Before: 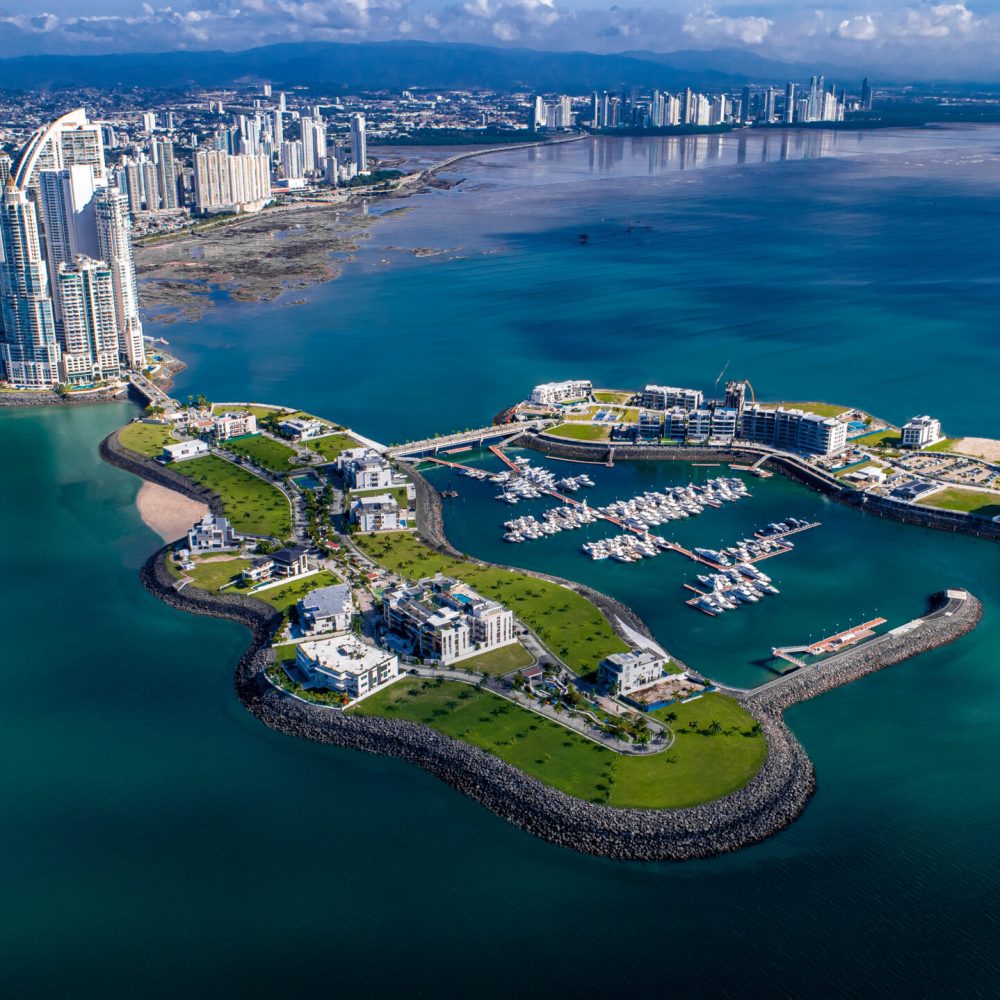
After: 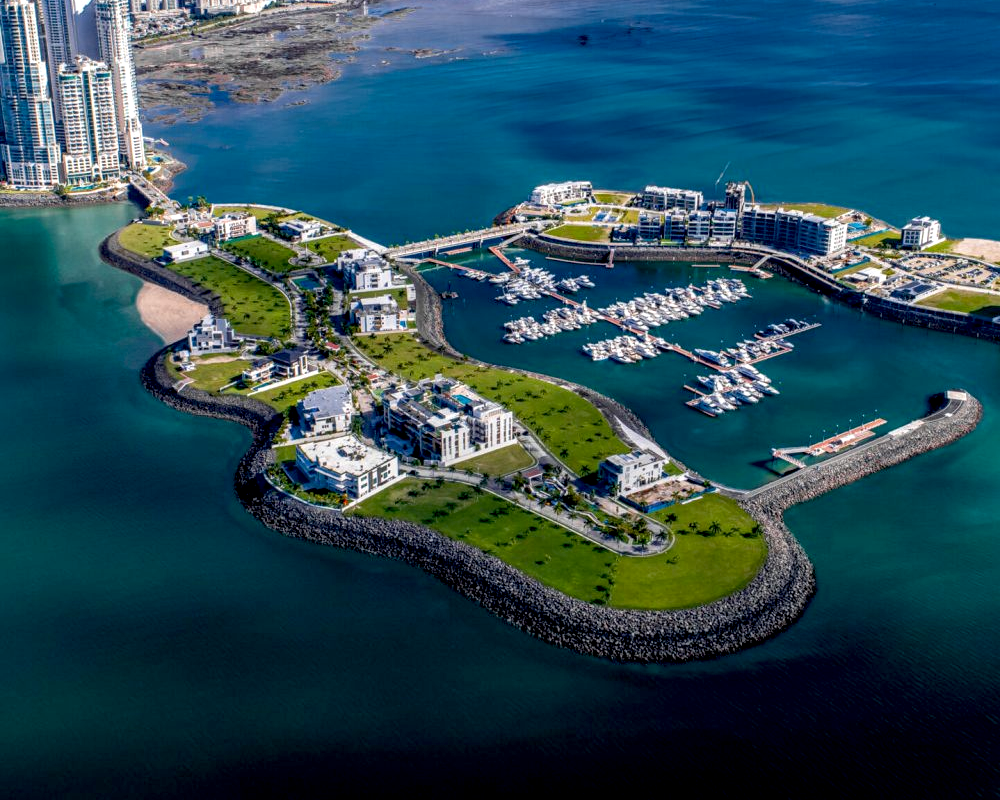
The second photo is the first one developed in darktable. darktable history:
local contrast: on, module defaults
crop and rotate: top 19.998%
exposure: black level correction 0.009, exposure 0.119 EV, compensate highlight preservation false
